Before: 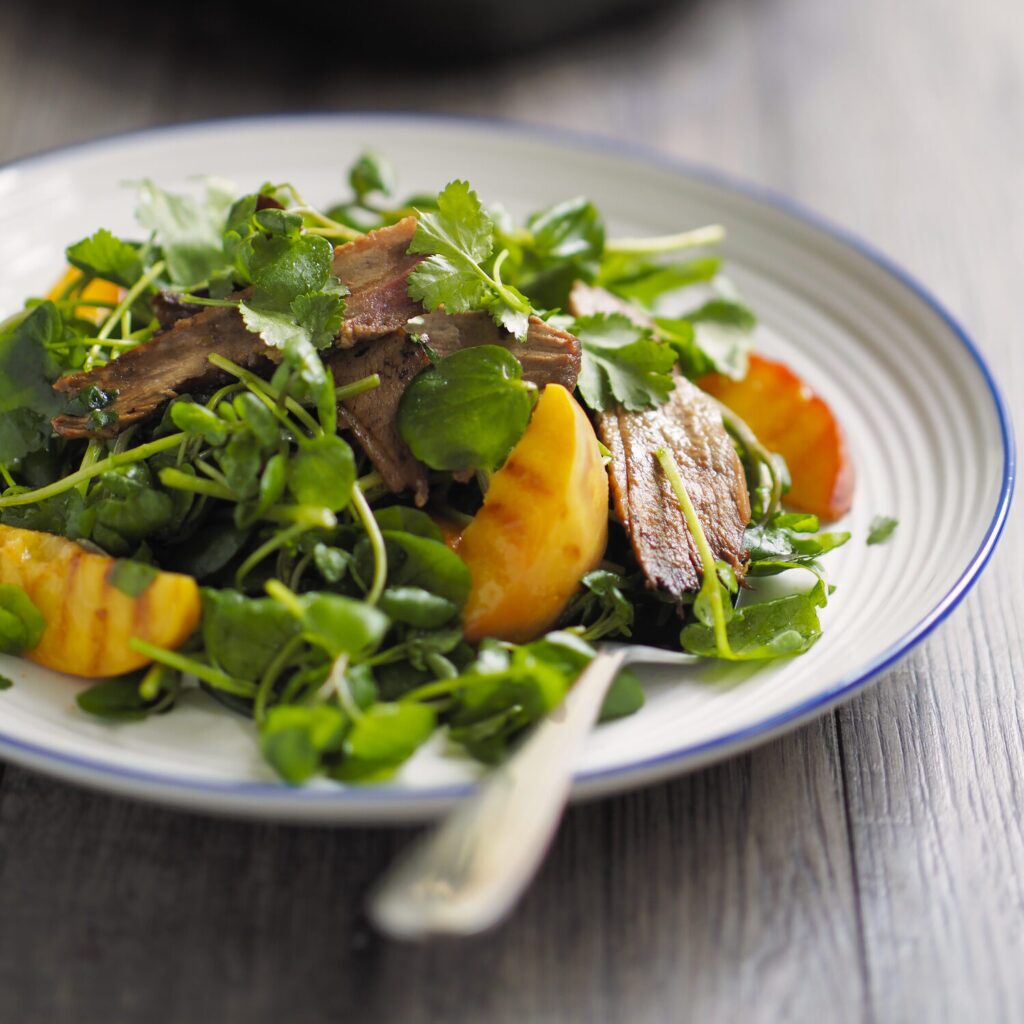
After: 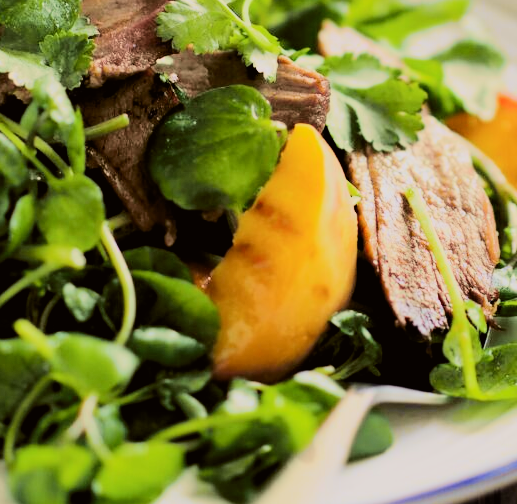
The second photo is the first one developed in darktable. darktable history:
crop: left 24.549%, top 25.46%, right 24.931%, bottom 25.242%
tone curve: curves: ch0 [(0, 0.006) (0.184, 0.172) (0.405, 0.46) (0.456, 0.528) (0.634, 0.728) (0.877, 0.89) (0.984, 0.935)]; ch1 [(0, 0) (0.443, 0.43) (0.492, 0.495) (0.566, 0.582) (0.595, 0.606) (0.608, 0.609) (0.65, 0.677) (1, 1)]; ch2 [(0, 0) (0.33, 0.301) (0.421, 0.443) (0.447, 0.489) (0.492, 0.495) (0.537, 0.583) (0.586, 0.591) (0.663, 0.686) (1, 1)], color space Lab, independent channels, preserve colors none
exposure: exposure 0.129 EV, compensate exposure bias true, compensate highlight preservation false
filmic rgb: black relative exposure -4.09 EV, white relative exposure 5.14 EV, hardness 2.14, contrast 1.18
